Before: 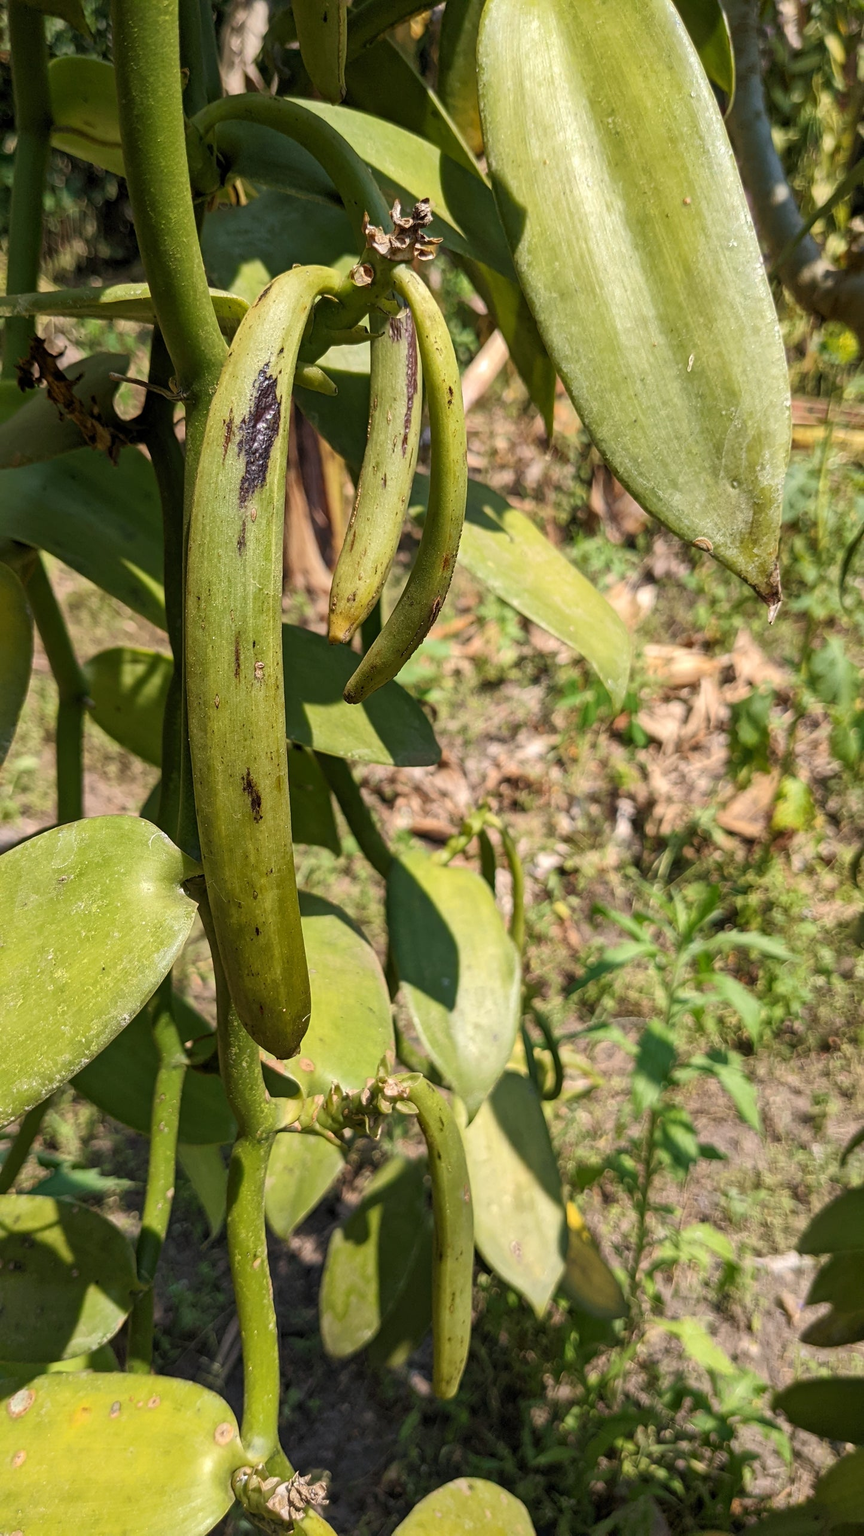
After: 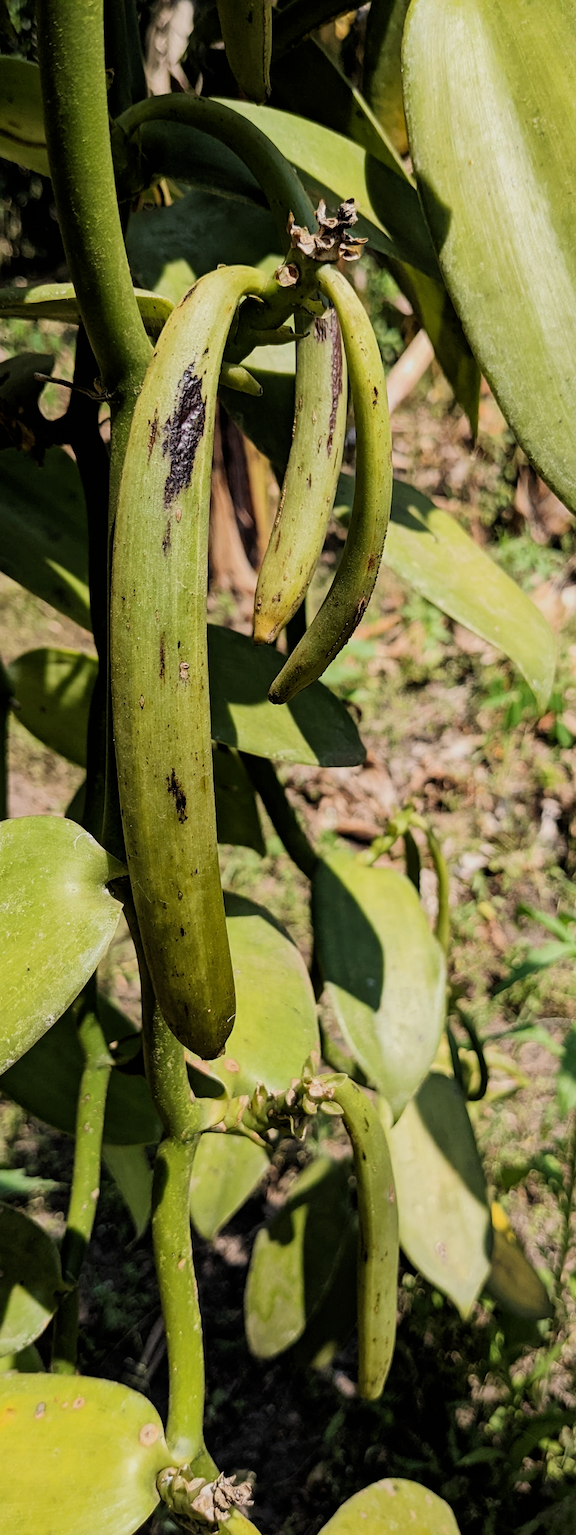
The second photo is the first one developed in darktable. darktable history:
crop and rotate: left 8.786%, right 24.548%
filmic rgb: black relative exposure -5 EV, hardness 2.88, contrast 1.2, highlights saturation mix -30%
